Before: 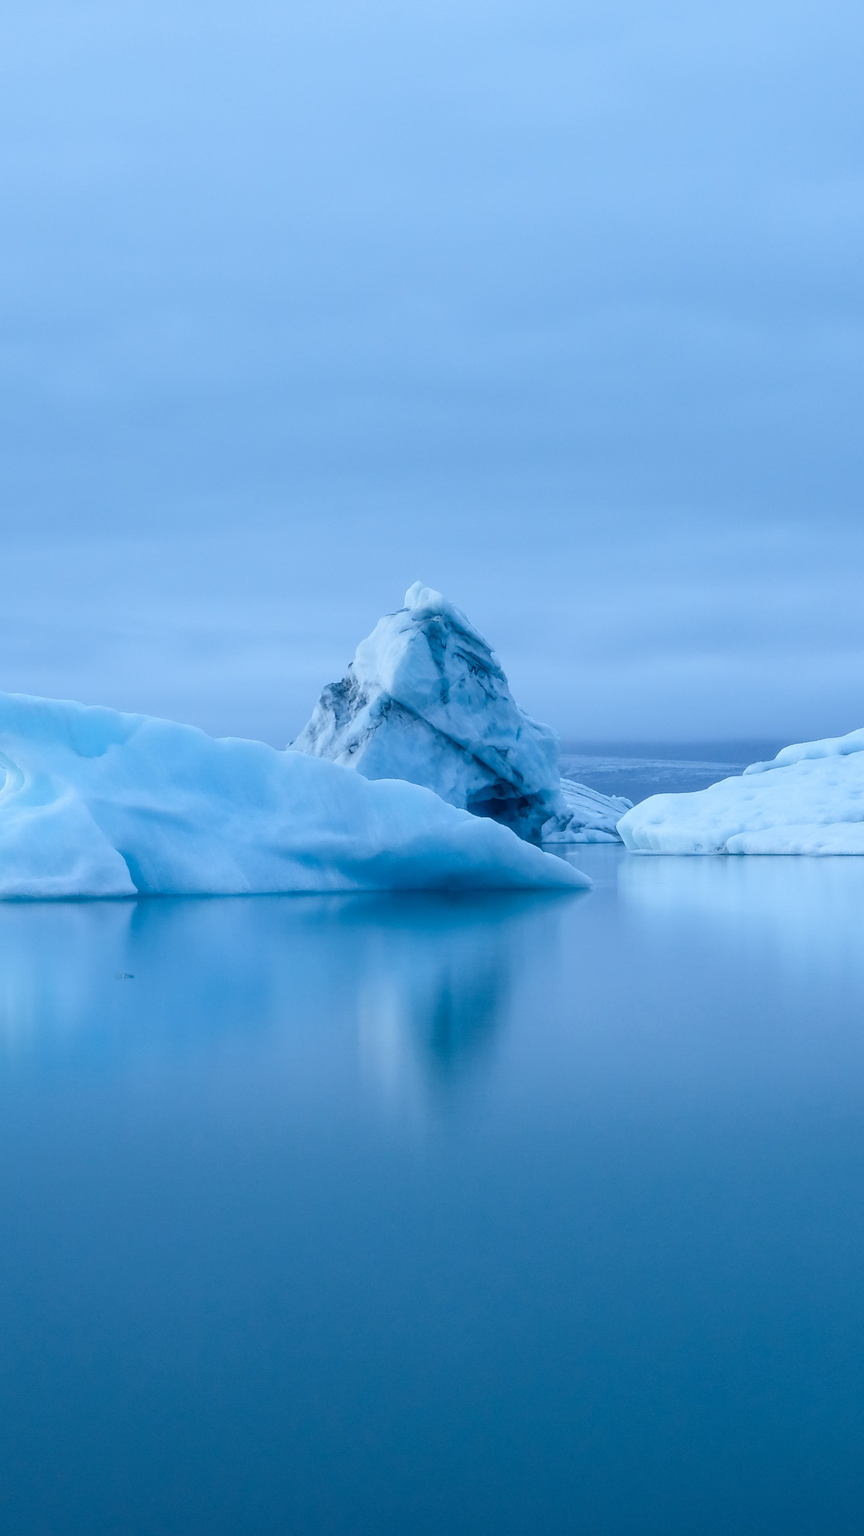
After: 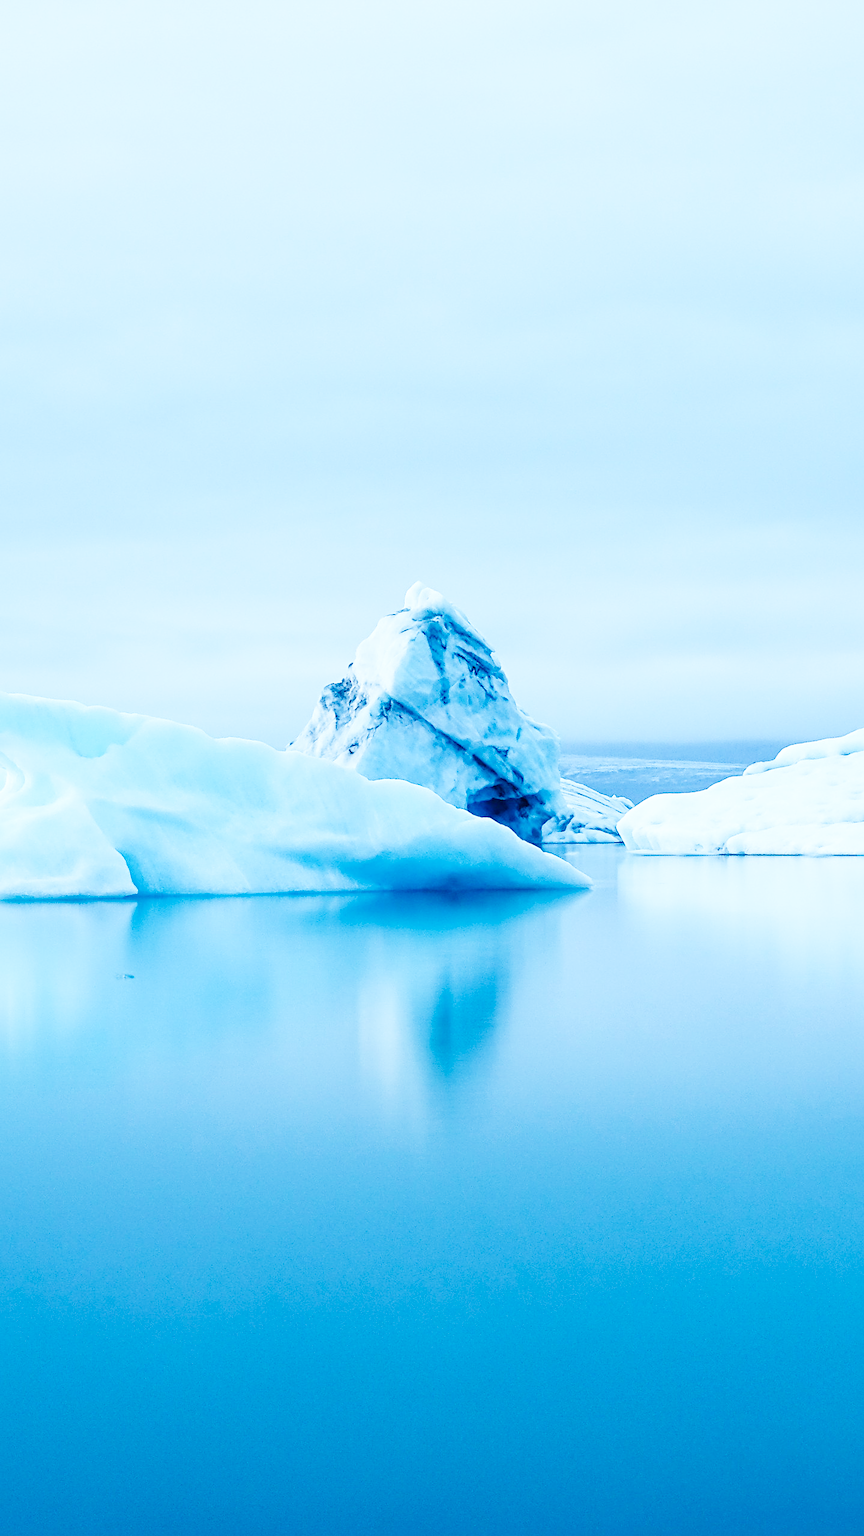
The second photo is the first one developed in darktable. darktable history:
sharpen: radius 4.842
base curve: curves: ch0 [(0, 0.003) (0.001, 0.002) (0.006, 0.004) (0.02, 0.022) (0.048, 0.086) (0.094, 0.234) (0.162, 0.431) (0.258, 0.629) (0.385, 0.8) (0.548, 0.918) (0.751, 0.988) (1, 1)], preserve colors none
